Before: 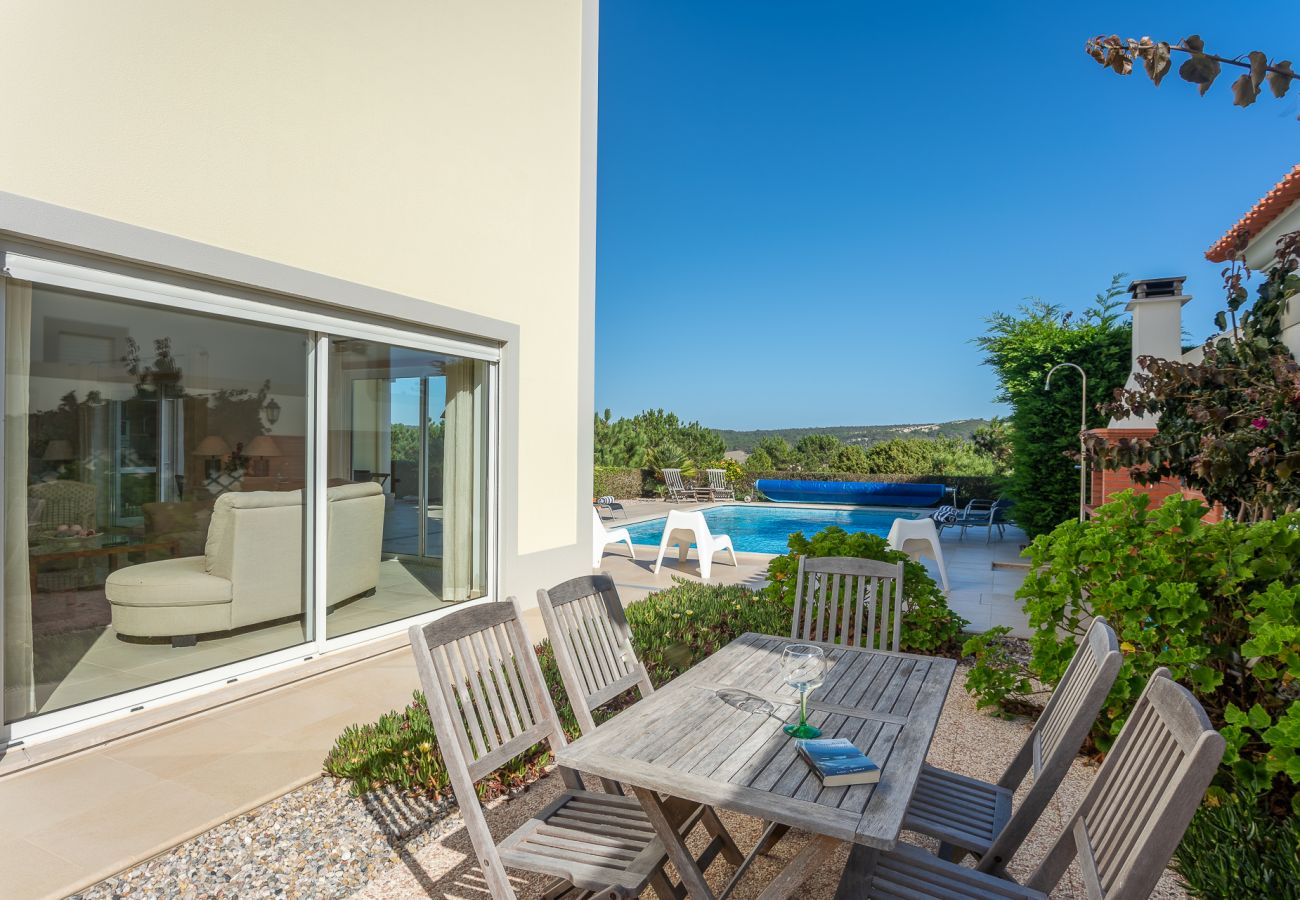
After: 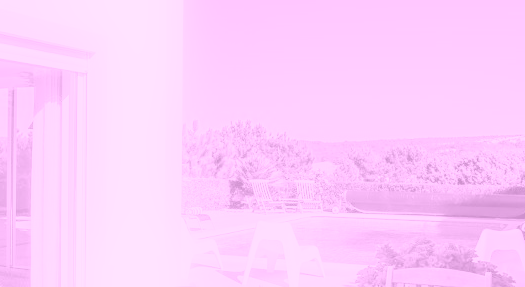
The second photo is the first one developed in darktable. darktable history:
crop: left 31.751%, top 32.172%, right 27.8%, bottom 35.83%
colorize: hue 331.2°, saturation 69%, source mix 30.28%, lightness 69.02%, version 1
bloom: size 5%, threshold 95%, strength 15%
filmic rgb: black relative exposure -6.15 EV, white relative exposure 6.96 EV, hardness 2.23, color science v6 (2022)
exposure: exposure 1 EV, compensate highlight preservation false
